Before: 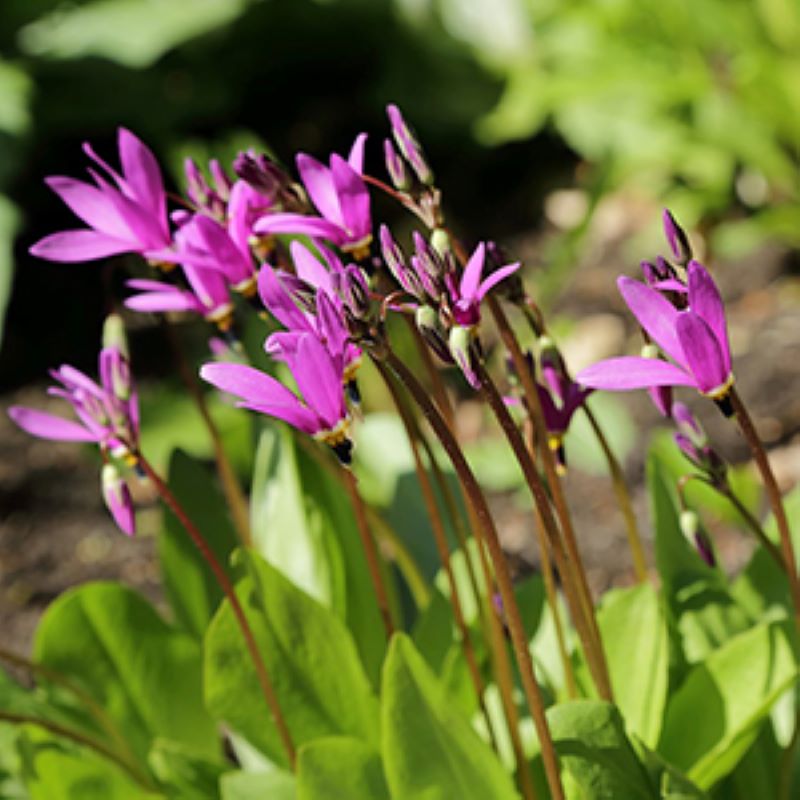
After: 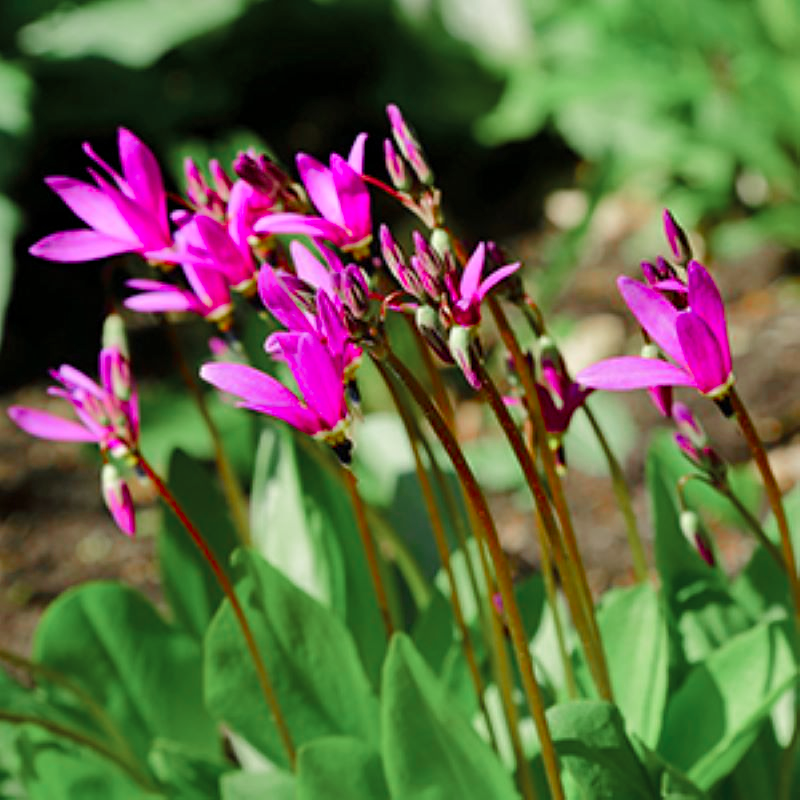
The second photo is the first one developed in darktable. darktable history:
color balance rgb: shadows lift › hue 87.71°, perceptual saturation grading › global saturation 34.576%, perceptual saturation grading › highlights -29.854%, perceptual saturation grading › shadows 35.183%, global vibrance 10.908%
color zones: curves: ch0 [(0, 0.466) (0.128, 0.466) (0.25, 0.5) (0.375, 0.456) (0.5, 0.5) (0.625, 0.5) (0.737, 0.652) (0.875, 0.5)]; ch1 [(0, 0.603) (0.125, 0.618) (0.261, 0.348) (0.372, 0.353) (0.497, 0.363) (0.611, 0.45) (0.731, 0.427) (0.875, 0.518) (0.998, 0.652)]; ch2 [(0, 0.559) (0.125, 0.451) (0.253, 0.564) (0.37, 0.578) (0.5, 0.466) (0.625, 0.471) (0.731, 0.471) (0.88, 0.485)]
shadows and highlights: soften with gaussian
